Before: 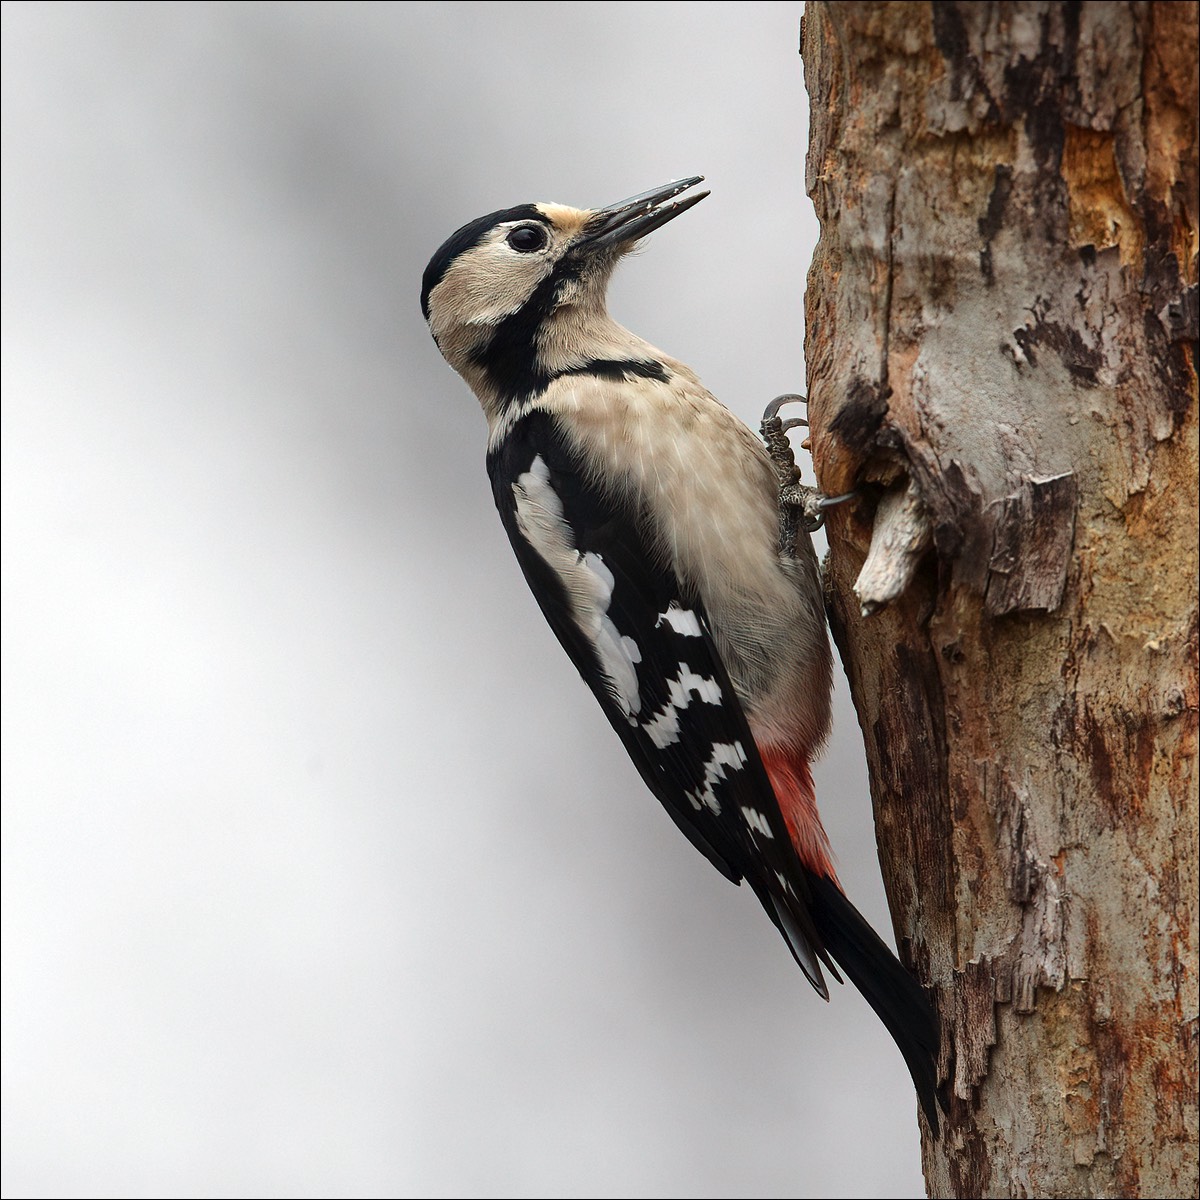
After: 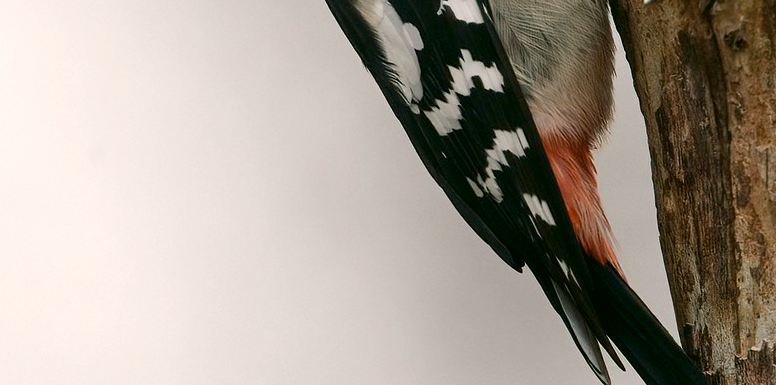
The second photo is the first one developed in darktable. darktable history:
crop: left 18.226%, top 51.088%, right 17.085%, bottom 16.801%
color correction: highlights a* 4.28, highlights b* 4.95, shadows a* -7.35, shadows b* 4.9
